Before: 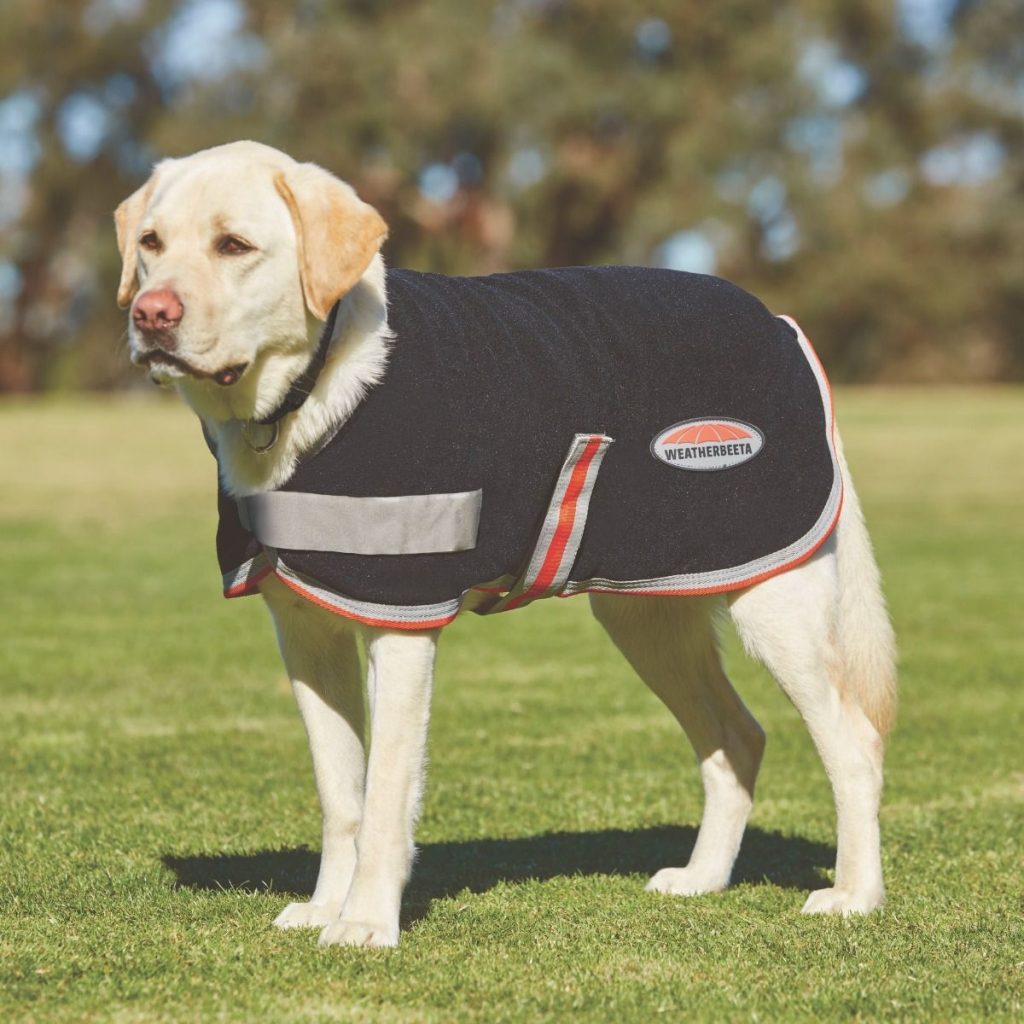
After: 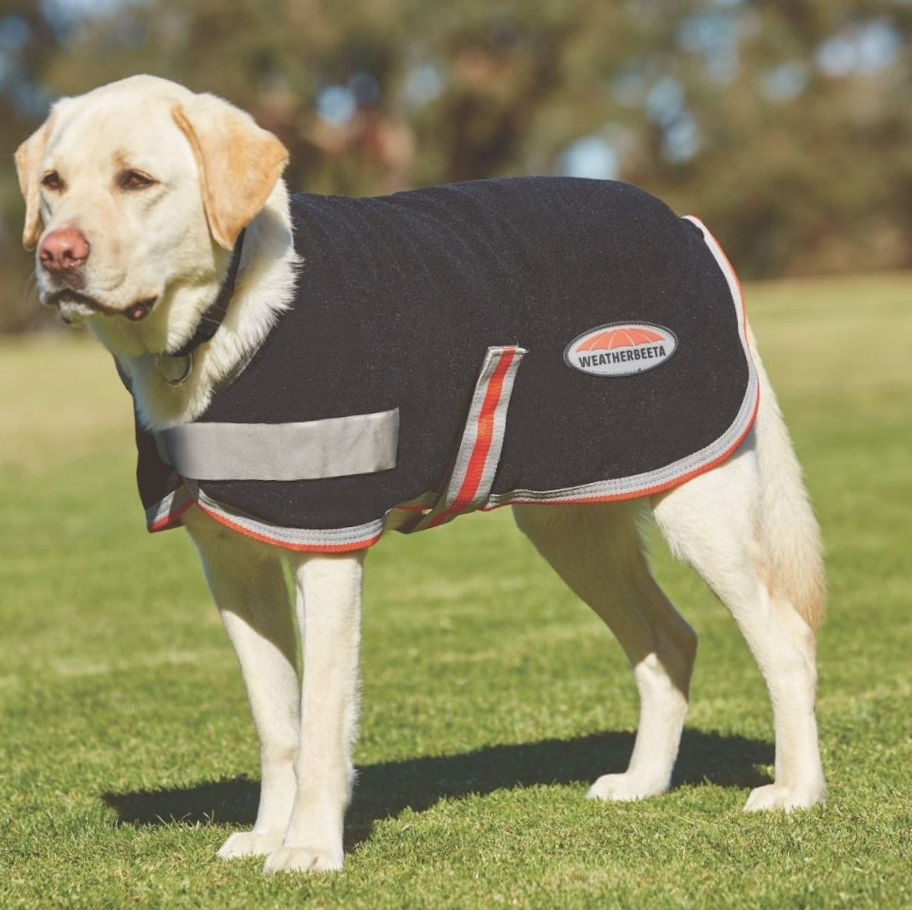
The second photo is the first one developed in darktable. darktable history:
crop and rotate: angle 3.56°, left 5.486%, top 5.684%
